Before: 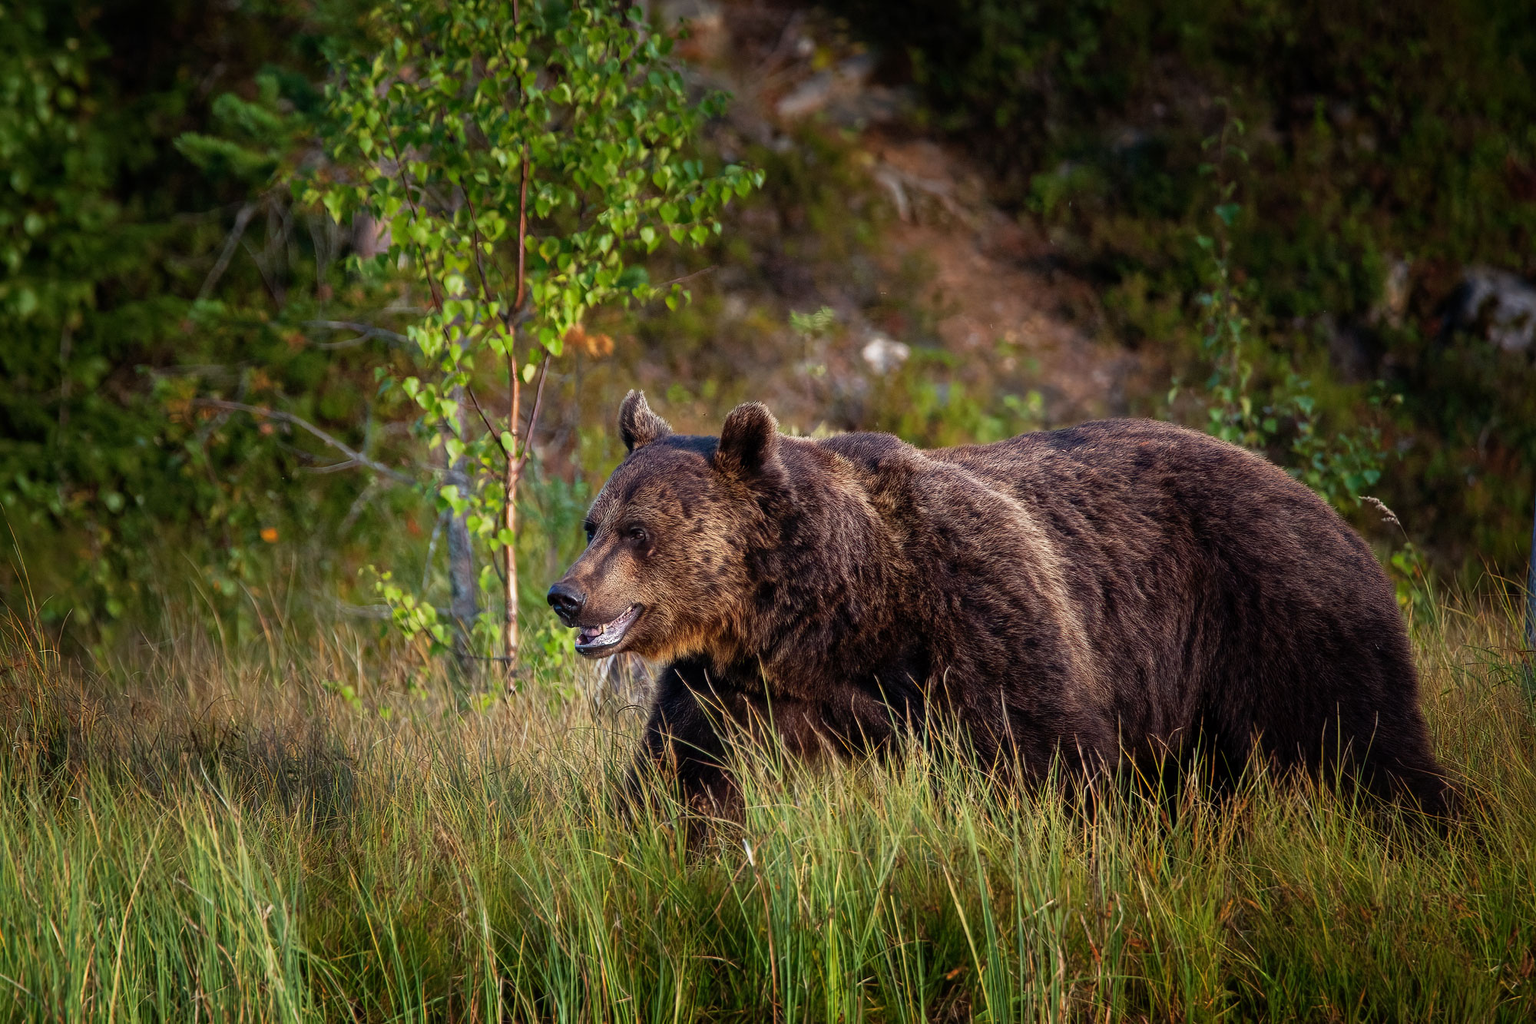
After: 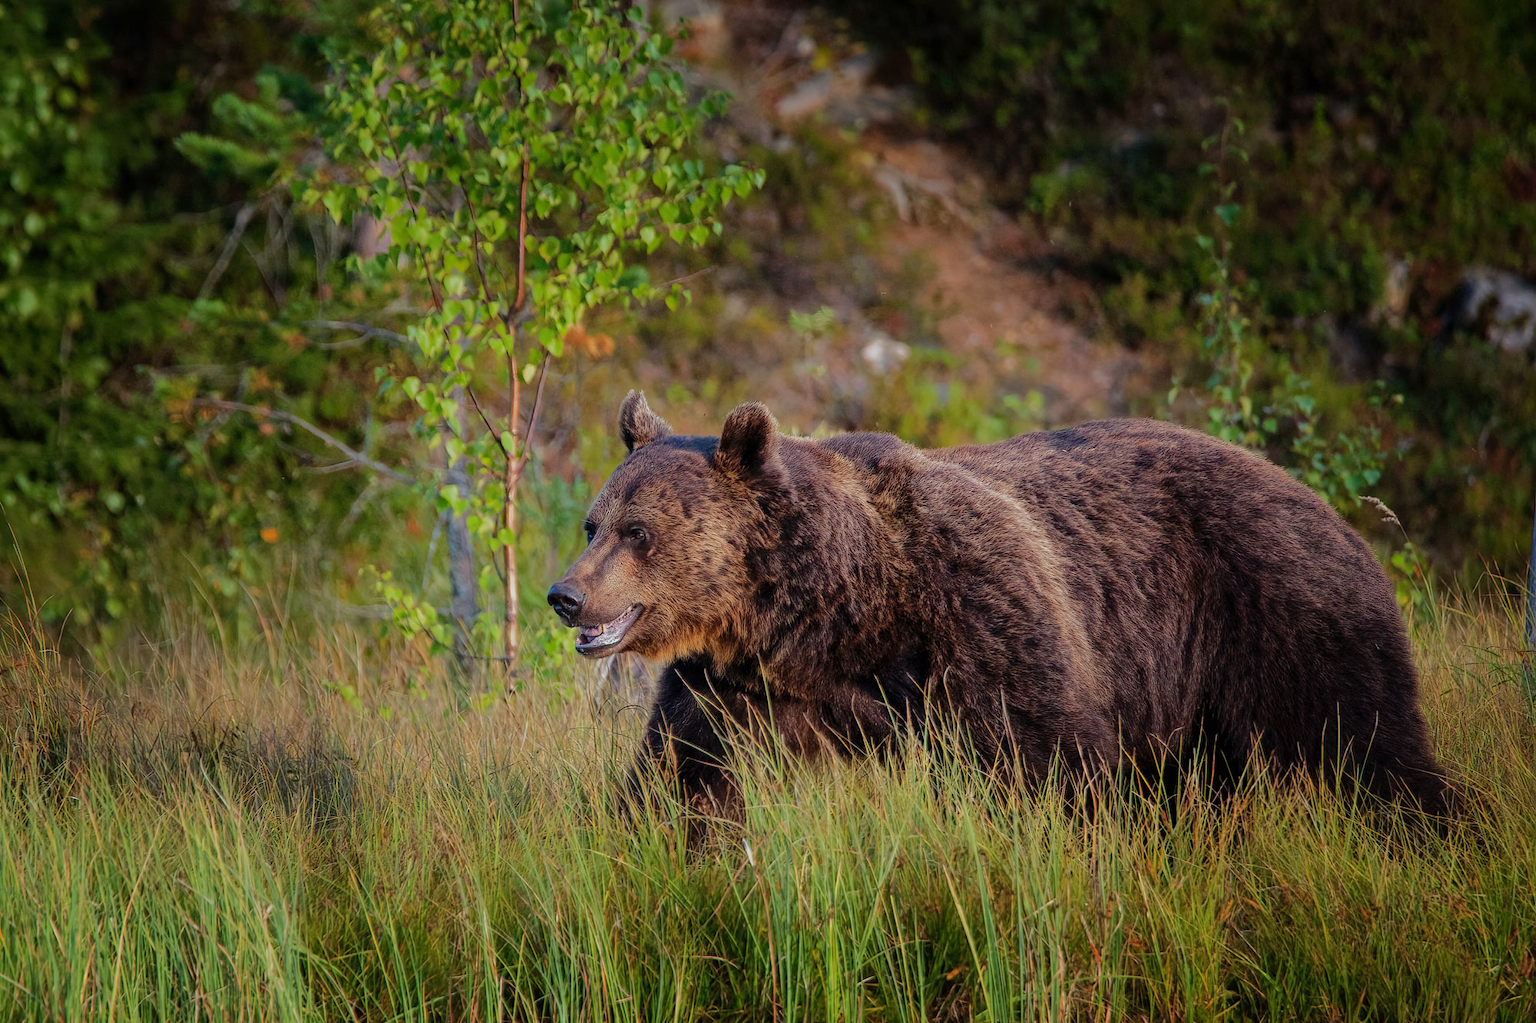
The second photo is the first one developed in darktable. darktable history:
exposure: exposure 0.556 EV, compensate exposure bias true, compensate highlight preservation false
tone equalizer: -8 EV -0.018 EV, -7 EV 0.012 EV, -6 EV -0.008 EV, -5 EV 0.007 EV, -4 EV -0.035 EV, -3 EV -0.236 EV, -2 EV -0.687 EV, -1 EV -0.964 EV, +0 EV -0.981 EV, edges refinement/feathering 500, mask exposure compensation -1.57 EV, preserve details no
